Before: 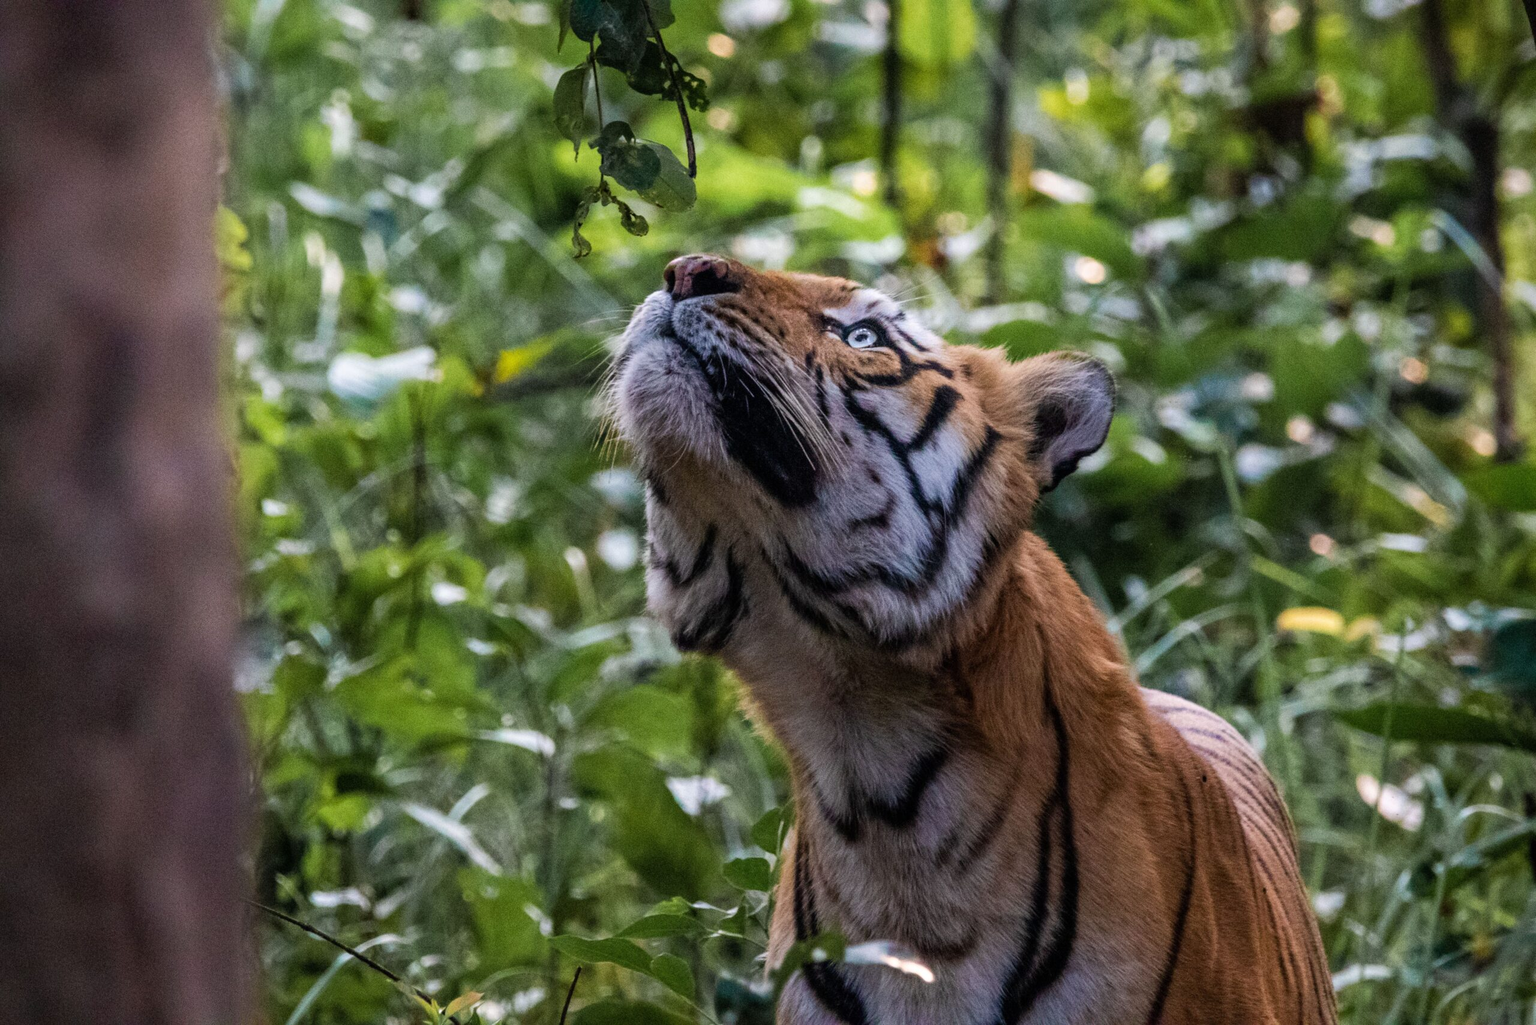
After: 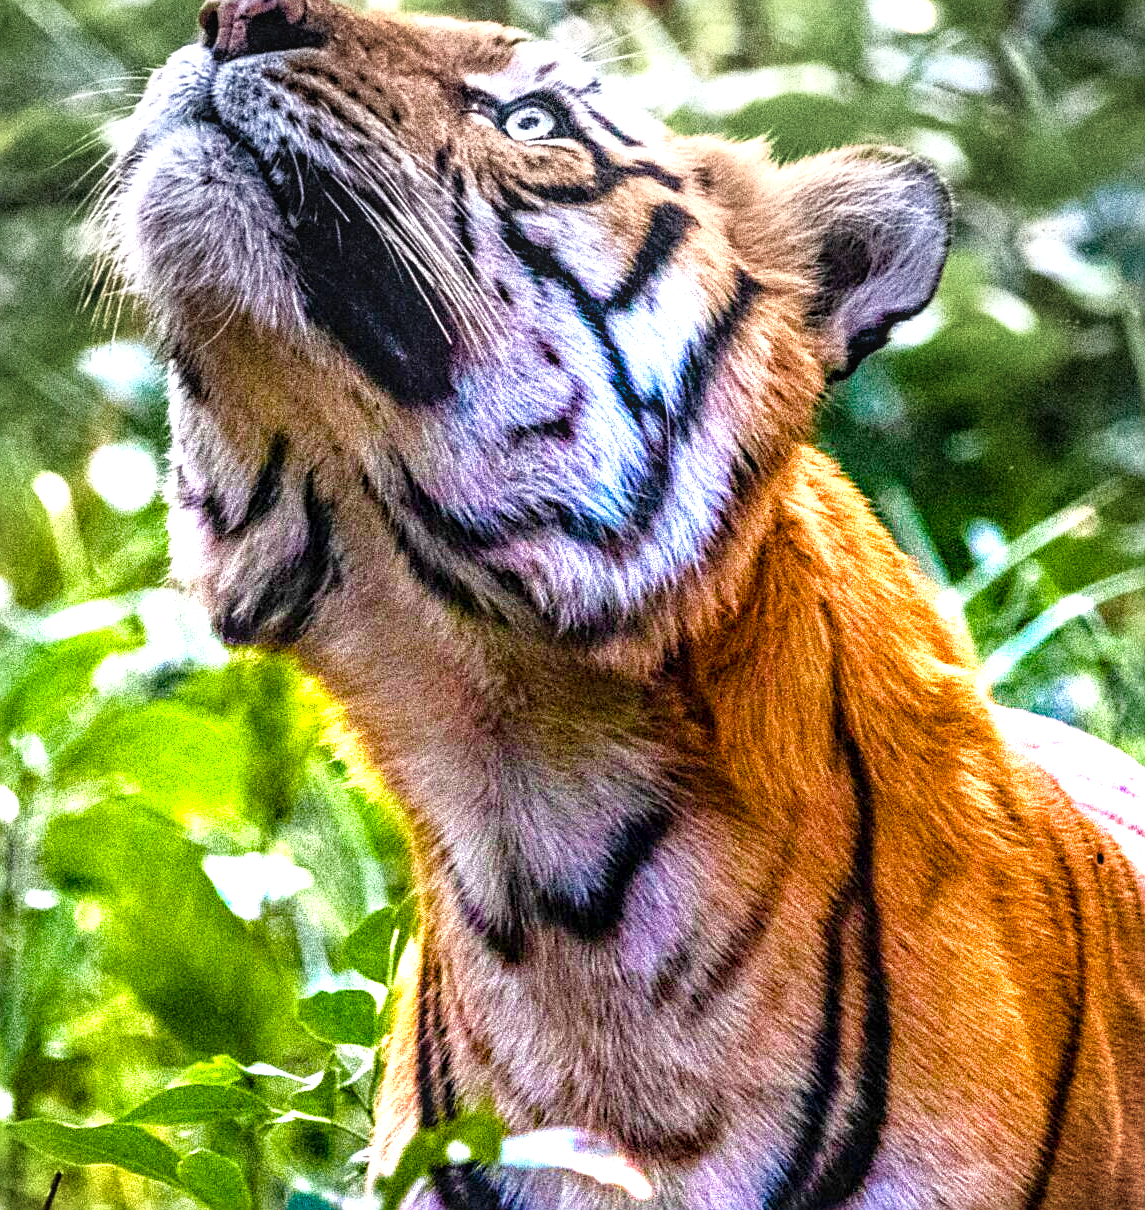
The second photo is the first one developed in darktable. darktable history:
local contrast: on, module defaults
haze removal: compatibility mode true, adaptive false
vignetting: fall-off start 88.68%, fall-off radius 44.1%, center (-0.025, 0.401), width/height ratio 1.163
exposure: black level correction 0, exposure 1.2 EV, compensate highlight preservation false
levels: levels [0, 0.374, 0.749]
crop: left 35.463%, top 25.774%, right 19.794%, bottom 3.385%
sharpen: on, module defaults
color balance rgb: perceptual saturation grading › global saturation 34.955%, perceptual saturation grading › highlights -29.97%, perceptual saturation grading › shadows 36.18%, global vibrance 40.993%
